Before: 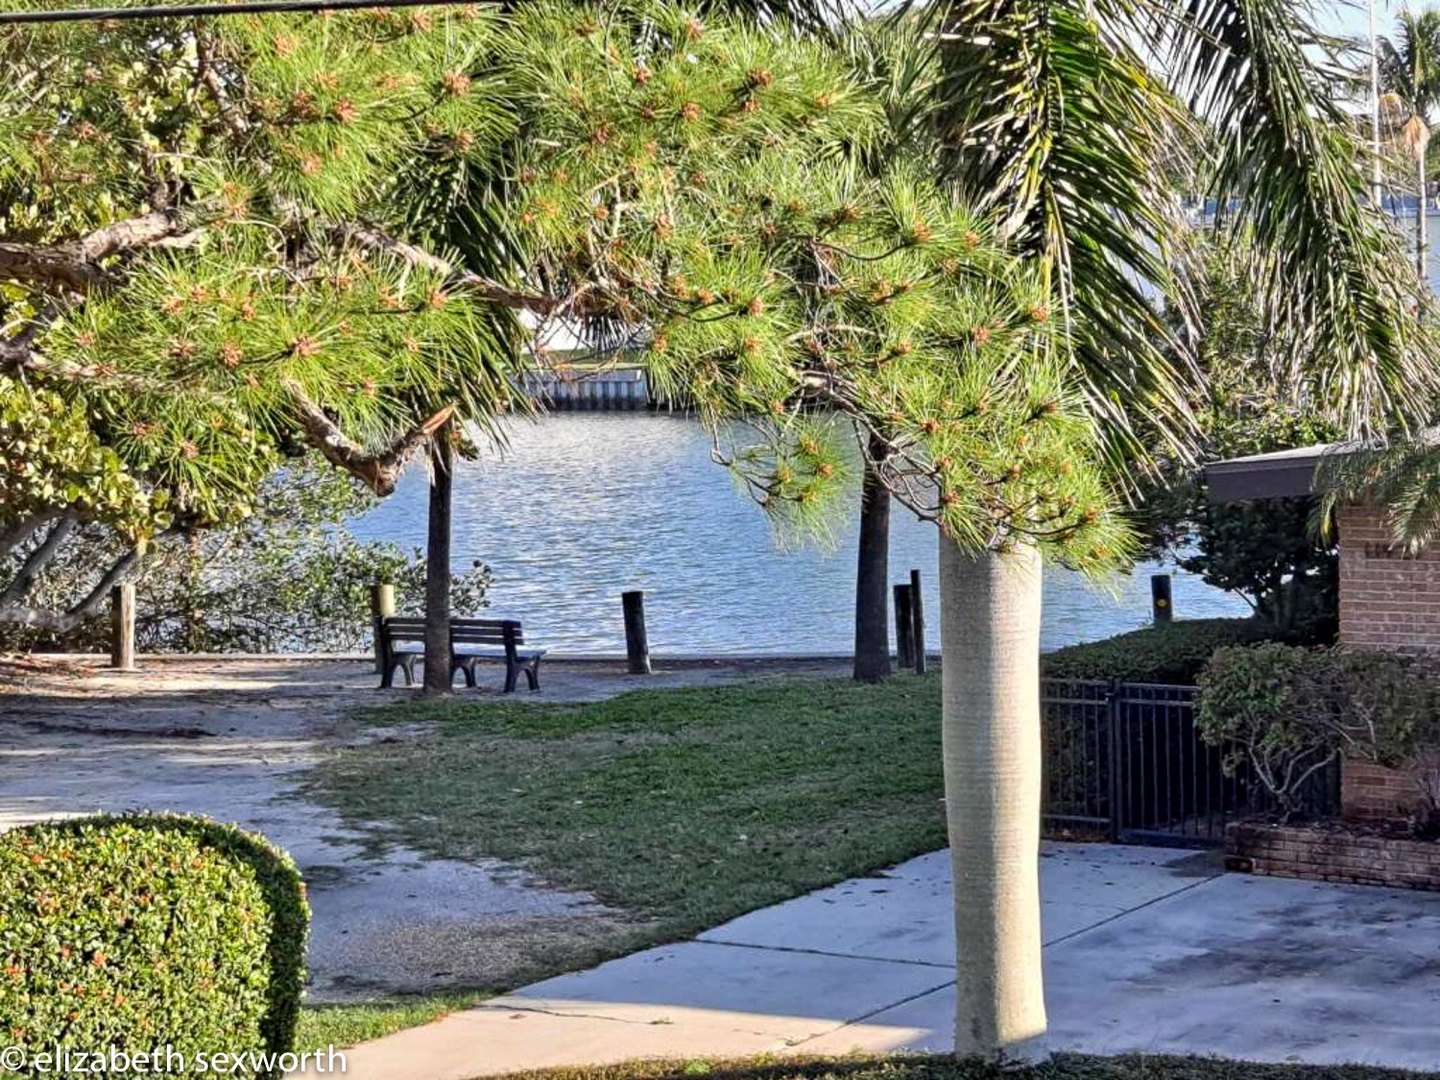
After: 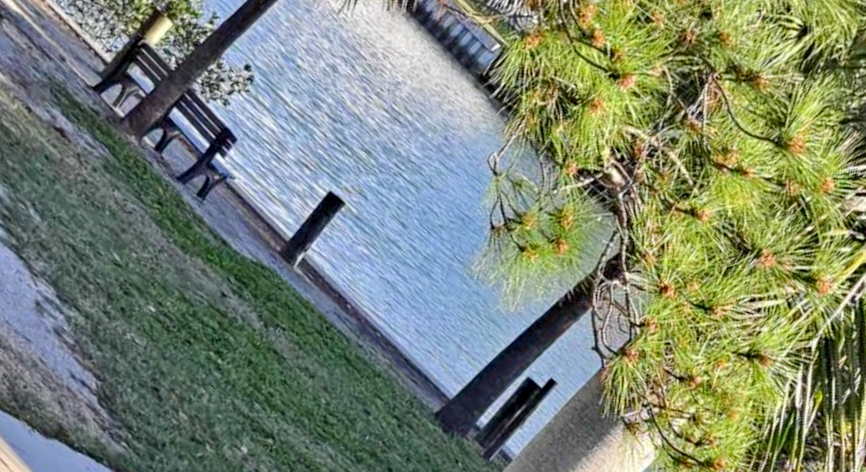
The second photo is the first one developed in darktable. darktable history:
color balance rgb: linear chroma grading › shadows -2.053%, linear chroma grading › highlights -14.082%, linear chroma grading › global chroma -9.526%, linear chroma grading › mid-tones -10.037%, perceptual saturation grading › global saturation 30.24%, perceptual brilliance grading › mid-tones 10.394%, perceptual brilliance grading › shadows 15.446%, global vibrance 9.469%
crop and rotate: angle -44.76°, top 16.138%, right 0.809%, bottom 11.723%
shadows and highlights: soften with gaussian
